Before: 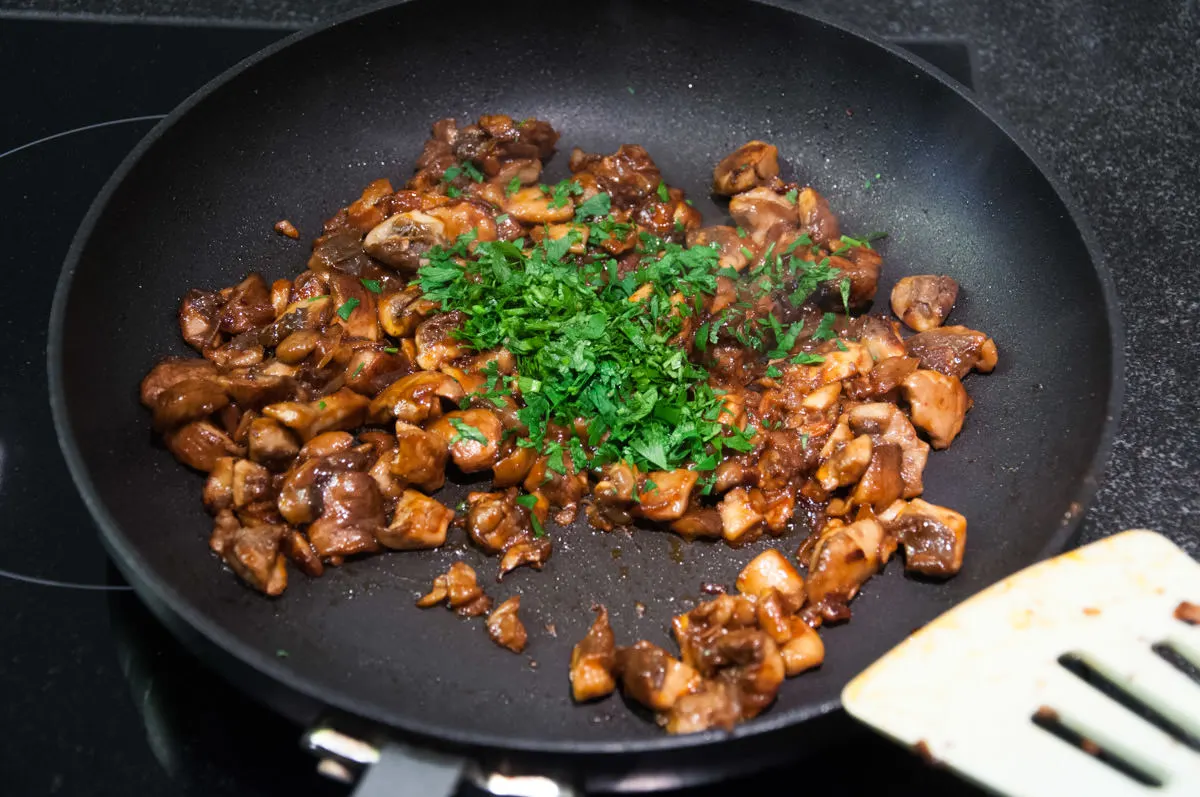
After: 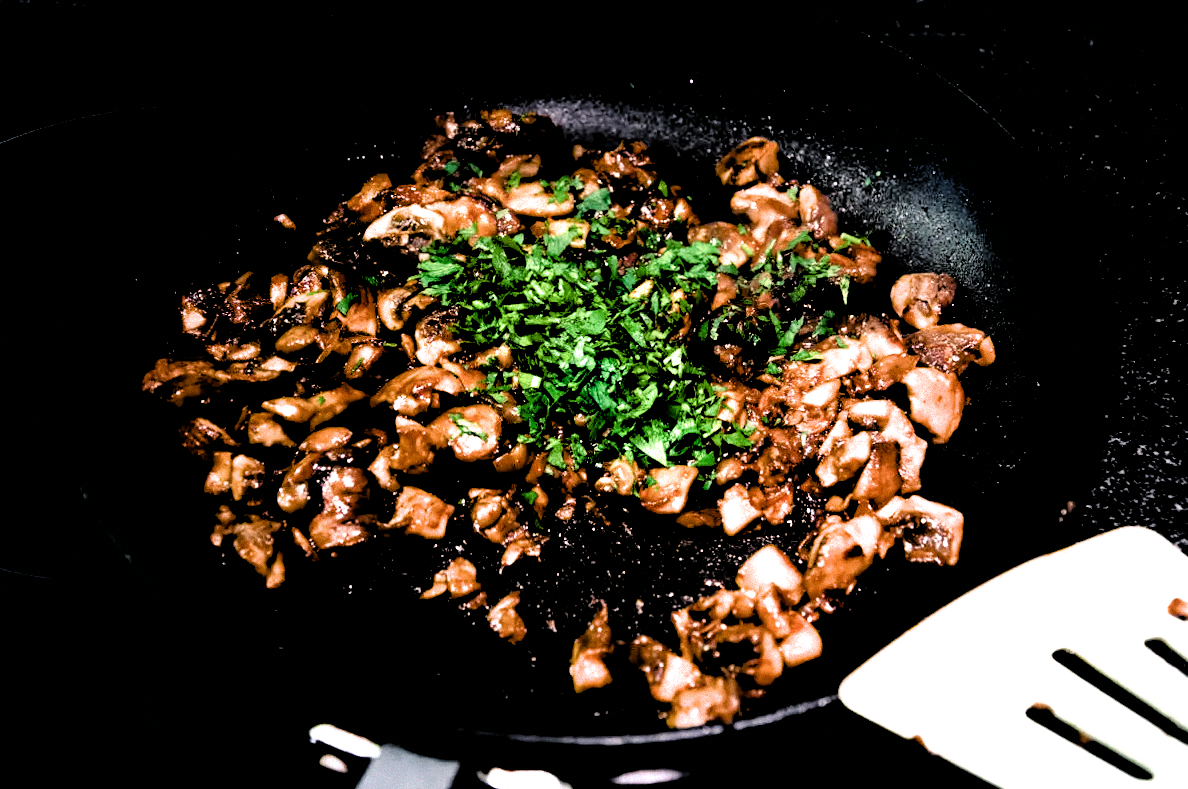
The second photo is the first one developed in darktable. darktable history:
grain: on, module defaults
rotate and perspective: rotation 0.174°, lens shift (vertical) 0.013, lens shift (horizontal) 0.019, shear 0.001, automatic cropping original format, crop left 0.007, crop right 0.991, crop top 0.016, crop bottom 0.997
filmic rgb: black relative exposure -1 EV, white relative exposure 2.05 EV, hardness 1.52, contrast 2.25, enable highlight reconstruction true
haze removal: compatibility mode true, adaptive false
color balance rgb: shadows lift › chroma 1%, shadows lift › hue 217.2°, power › hue 310.8°, highlights gain › chroma 2%, highlights gain › hue 44.4°, global offset › luminance 0.25%, global offset › hue 171.6°, perceptual saturation grading › global saturation 14.09%, perceptual saturation grading › highlights -30%, perceptual saturation grading › shadows 50.67%, global vibrance 25%, contrast 20%
